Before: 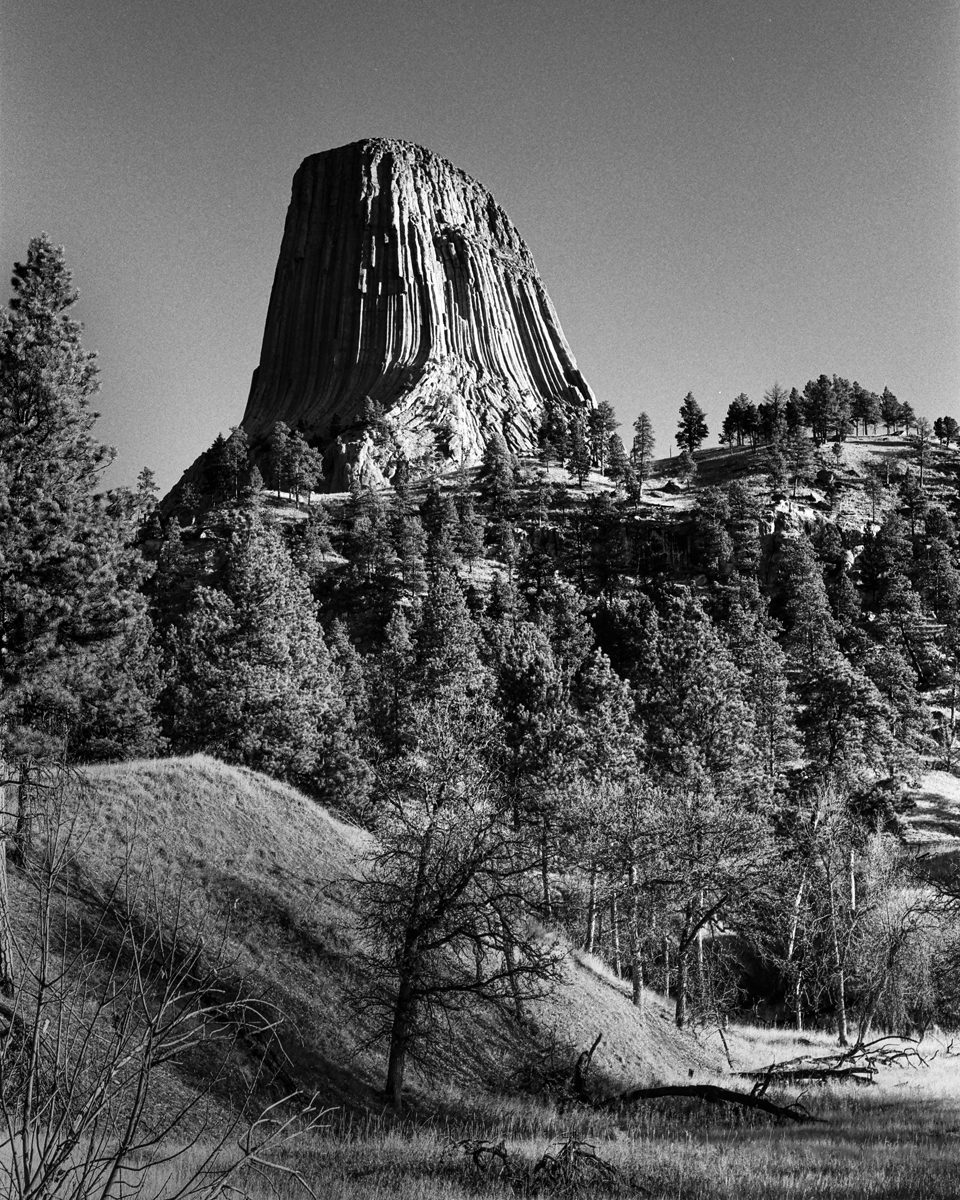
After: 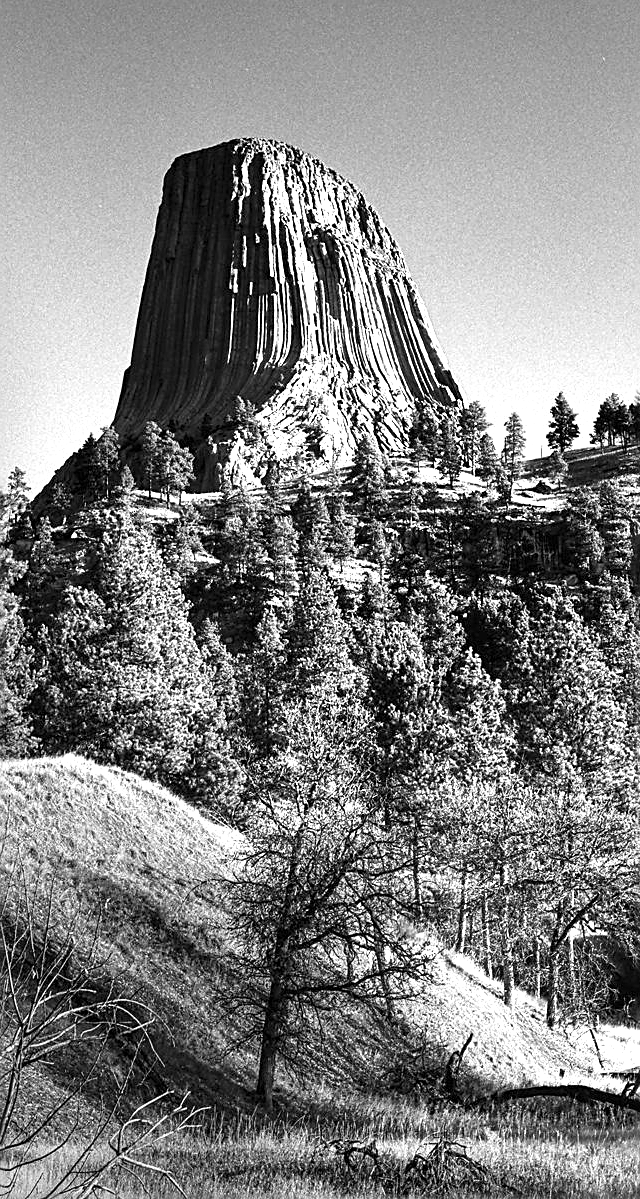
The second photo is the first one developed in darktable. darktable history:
exposure: exposure 1.16 EV, compensate exposure bias true, compensate highlight preservation false
sharpen: on, module defaults
crop and rotate: left 13.537%, right 19.796%
